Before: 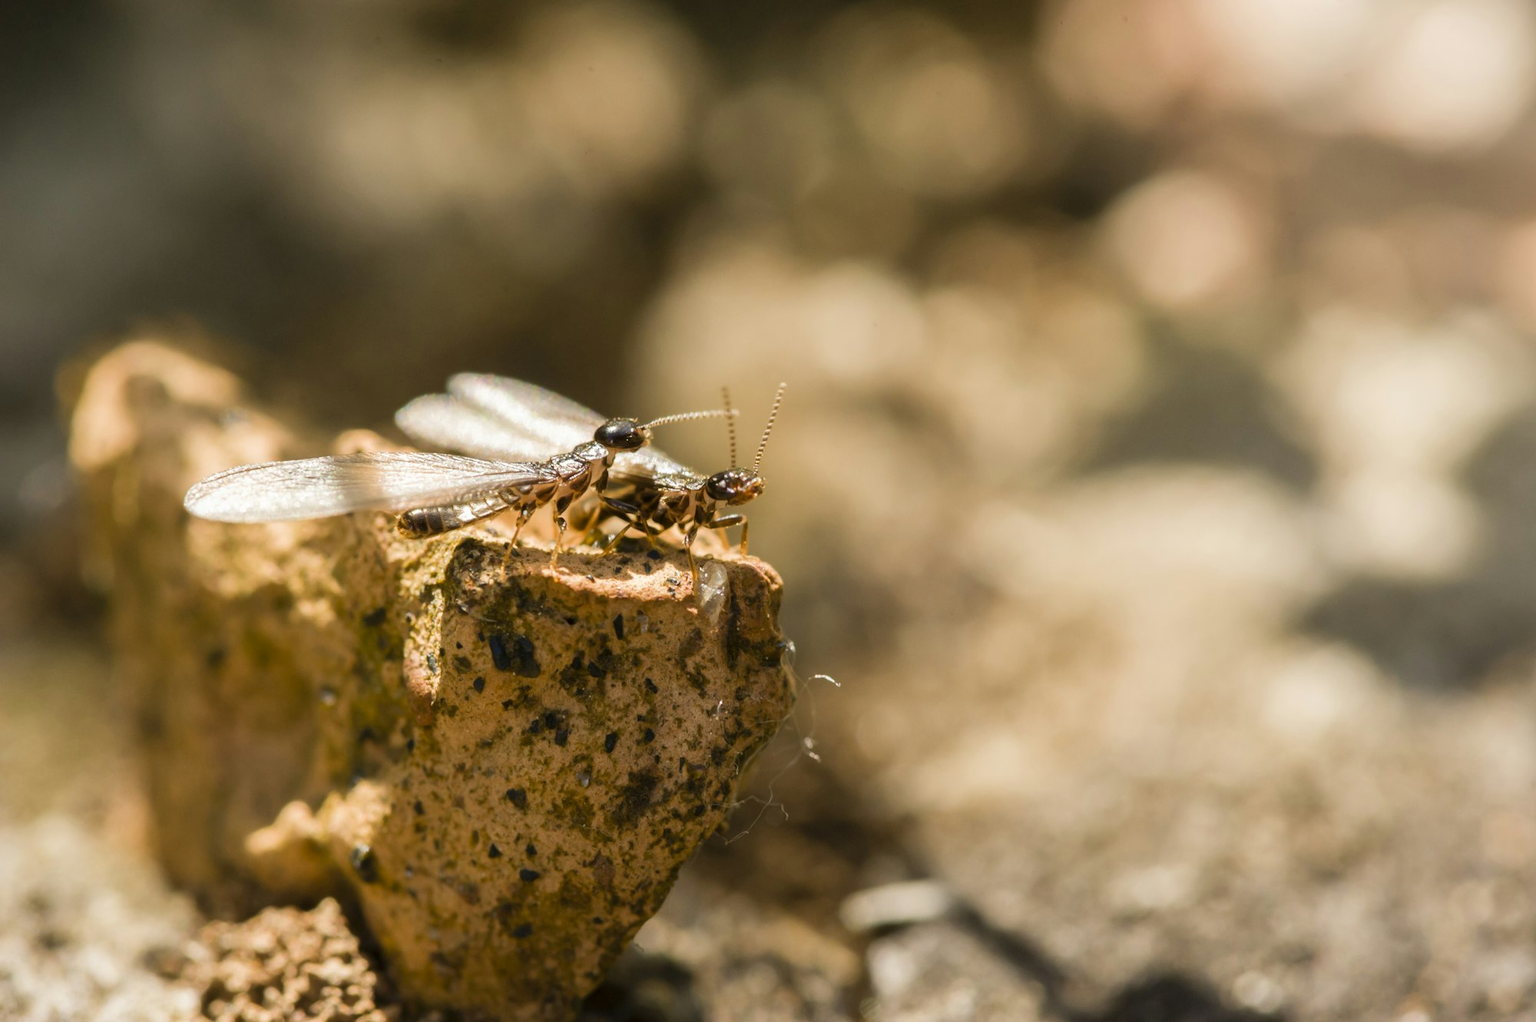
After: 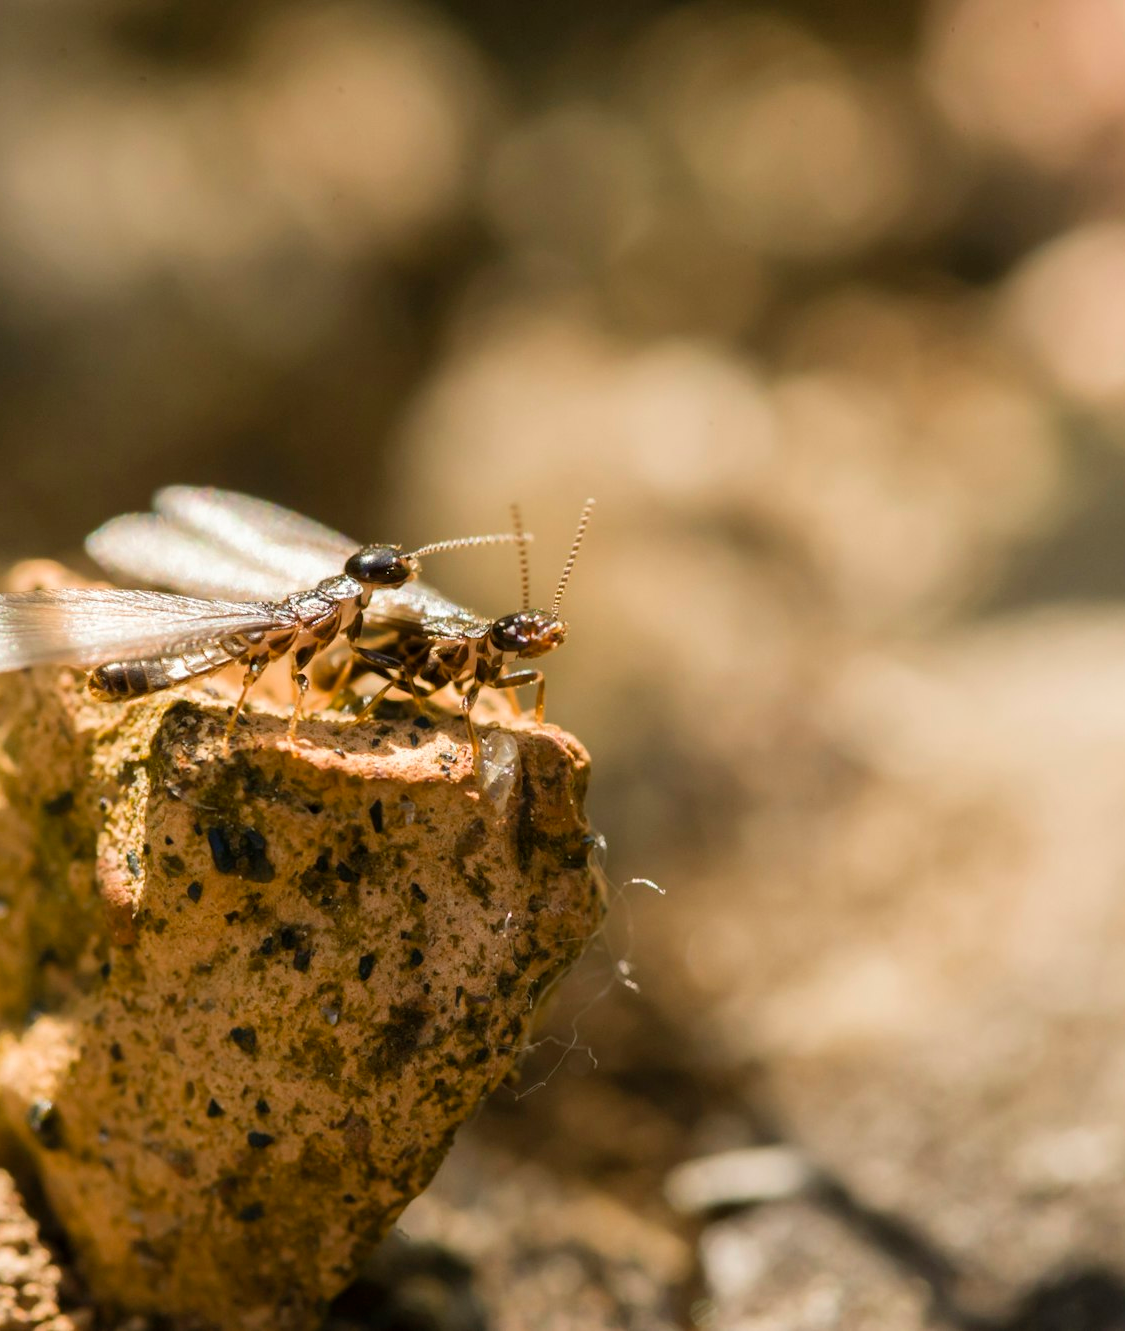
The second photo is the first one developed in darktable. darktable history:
crop: left 21.496%, right 22.254%
color correction: saturation 0.99
contrast equalizer: y [[0.5 ×6], [0.5 ×6], [0.5, 0.5, 0.501, 0.545, 0.707, 0.863], [0 ×6], [0 ×6]]
